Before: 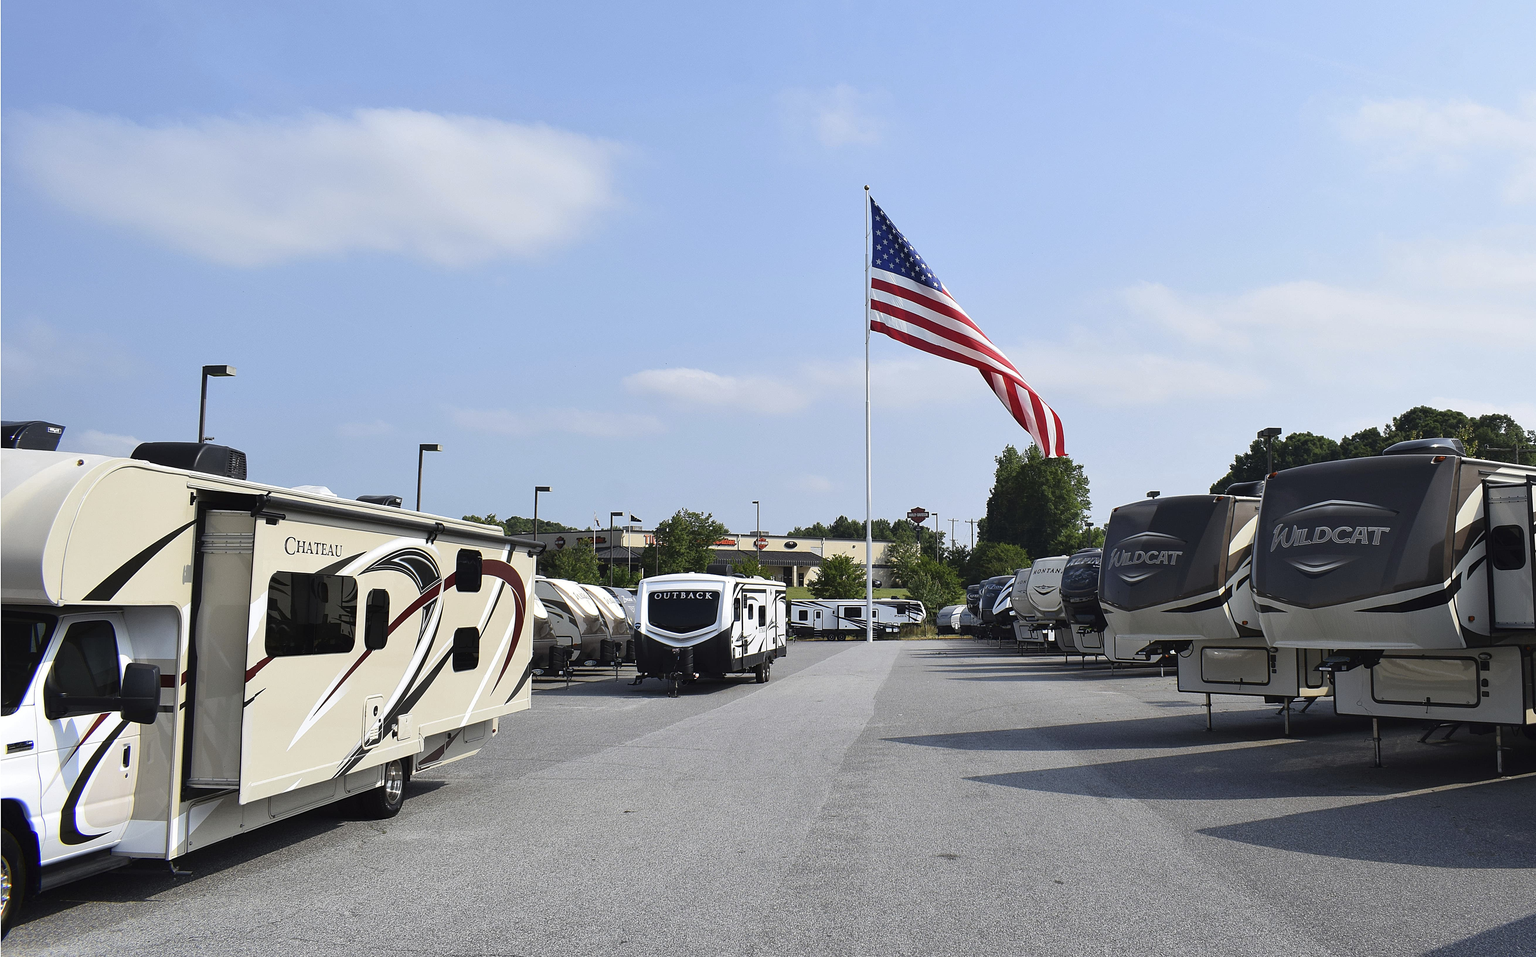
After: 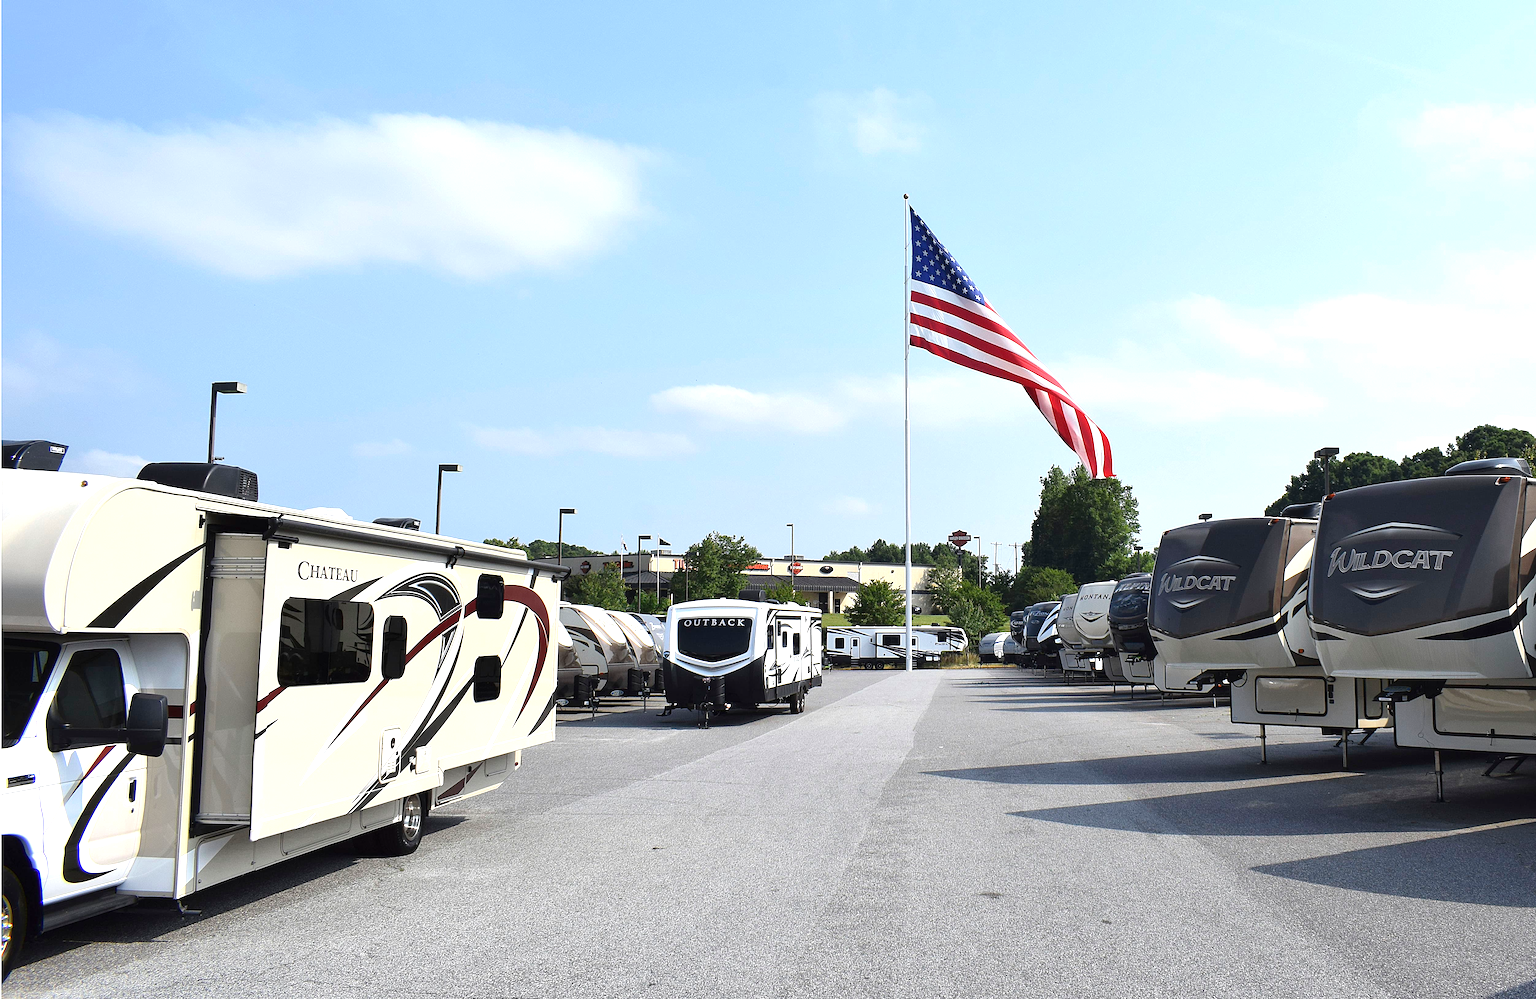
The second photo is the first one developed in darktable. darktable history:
exposure: exposure 0.629 EV, compensate highlight preservation false
crop: right 4.278%, bottom 0.038%
